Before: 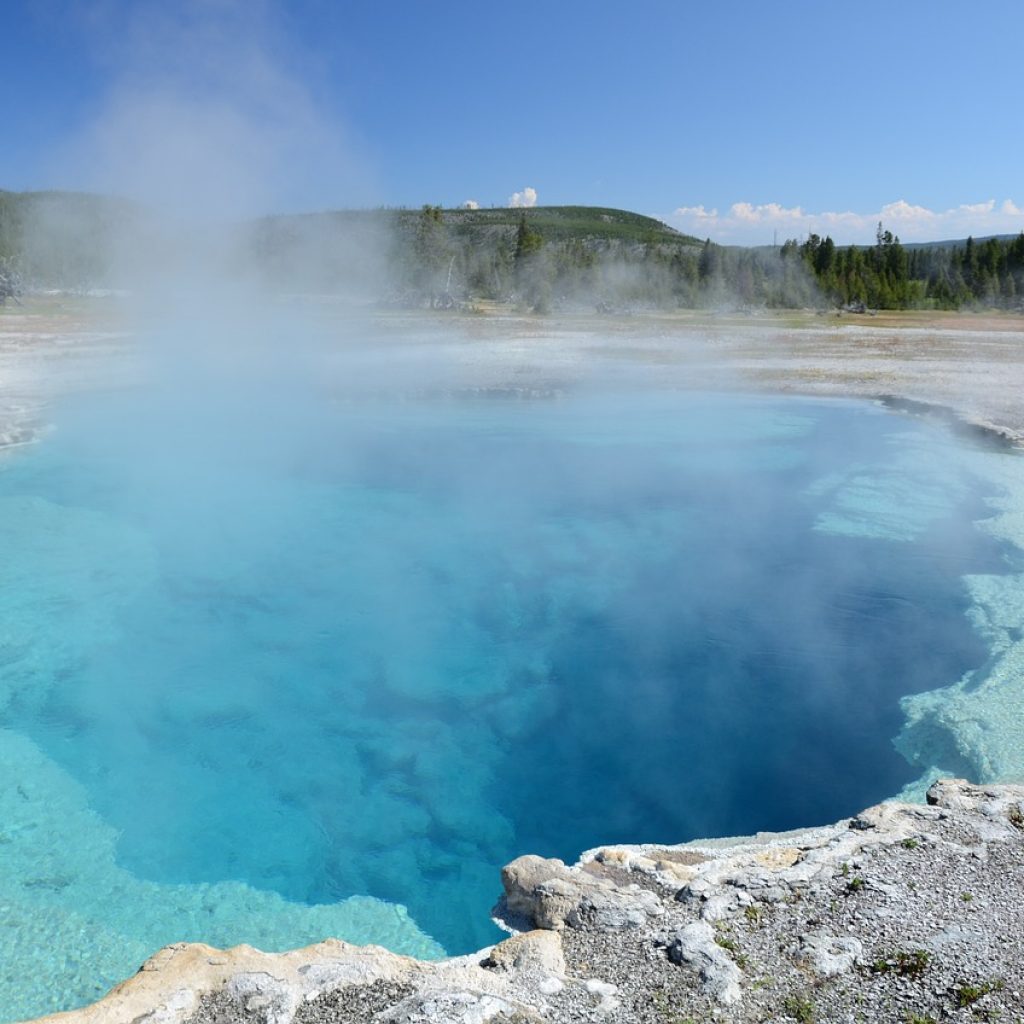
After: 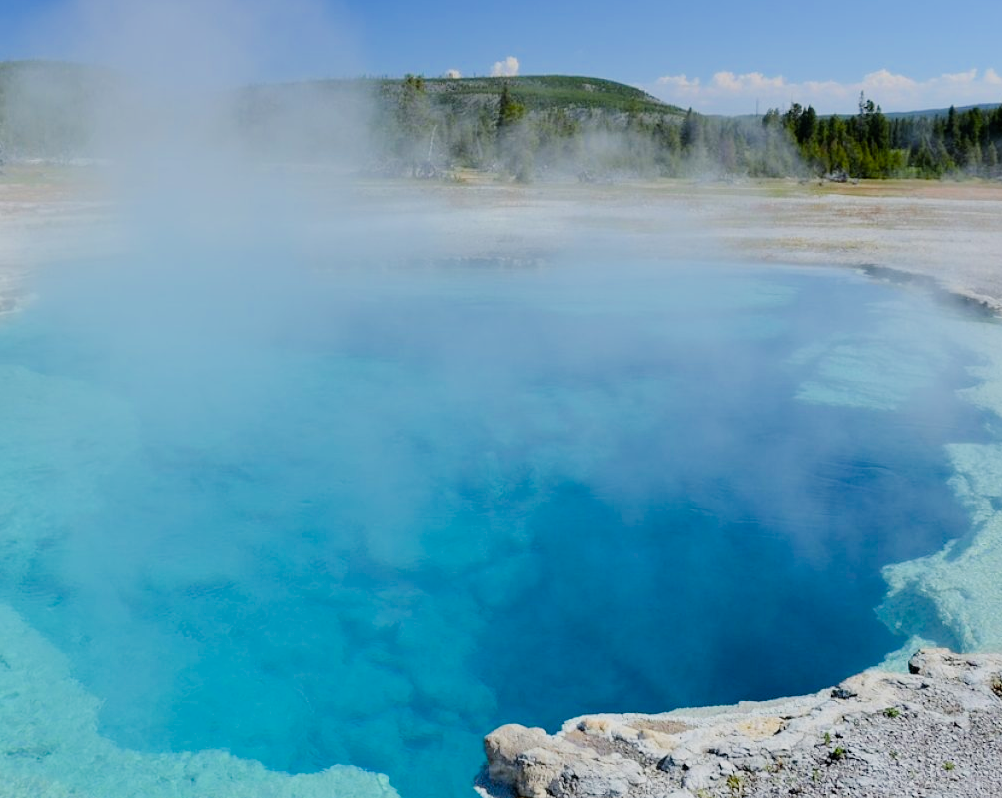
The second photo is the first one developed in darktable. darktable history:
color balance rgb: perceptual saturation grading › global saturation 25%, perceptual saturation grading › highlights -50%, perceptual saturation grading › shadows 30%, perceptual brilliance grading › global brilliance 12%, global vibrance 20%
exposure: exposure -0.157 EV, compensate highlight preservation false
crop and rotate: left 1.814%, top 12.818%, right 0.25%, bottom 9.225%
filmic rgb: black relative exposure -7.15 EV, white relative exposure 5.36 EV, hardness 3.02, color science v6 (2022)
